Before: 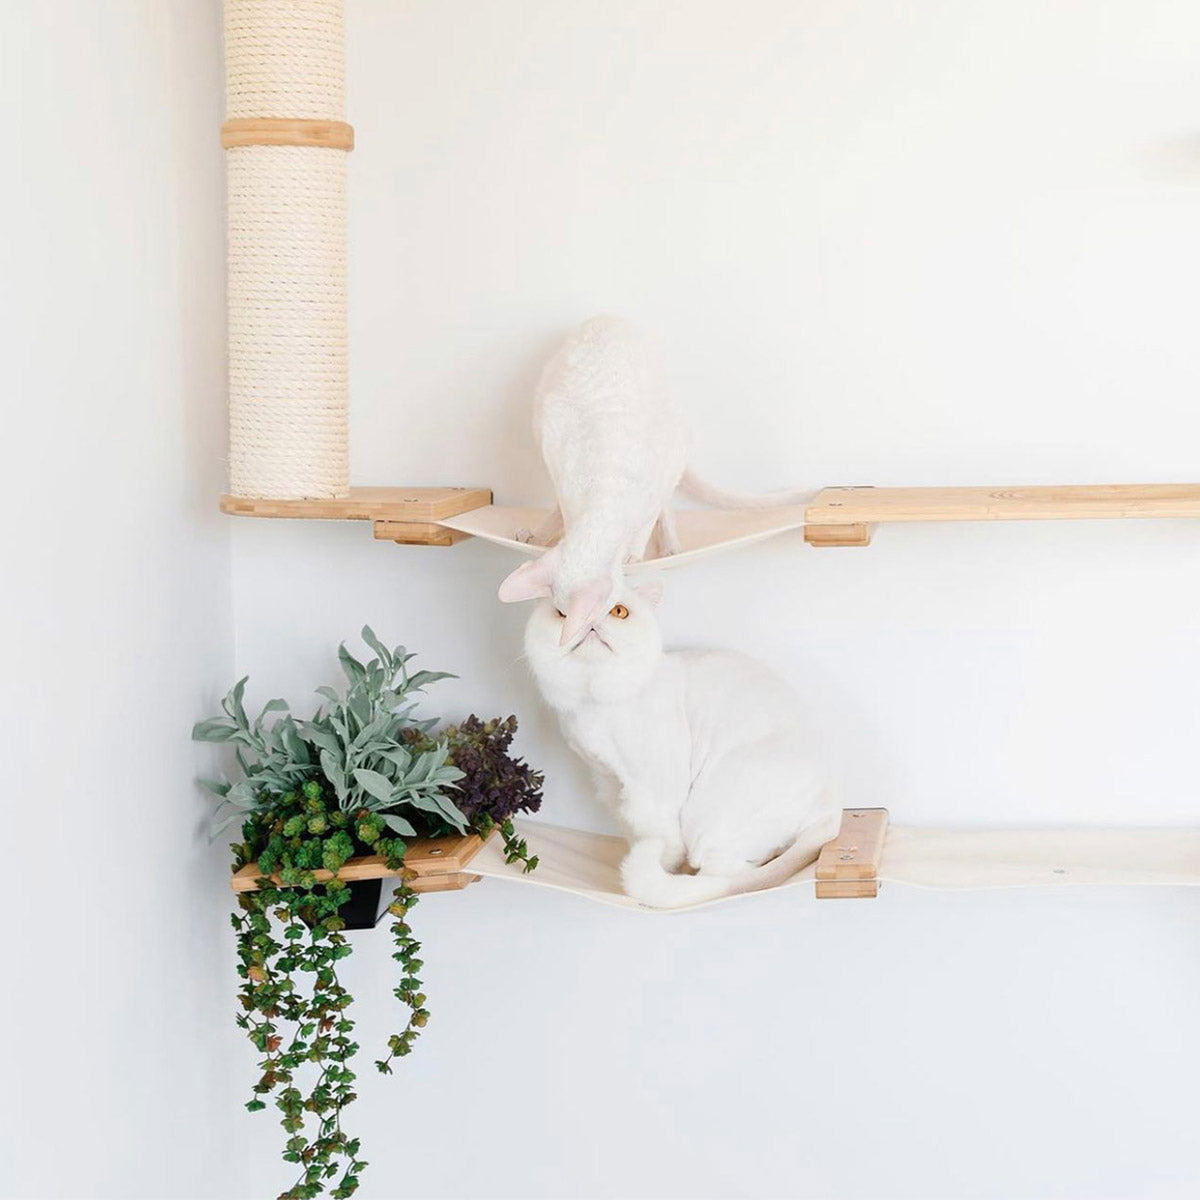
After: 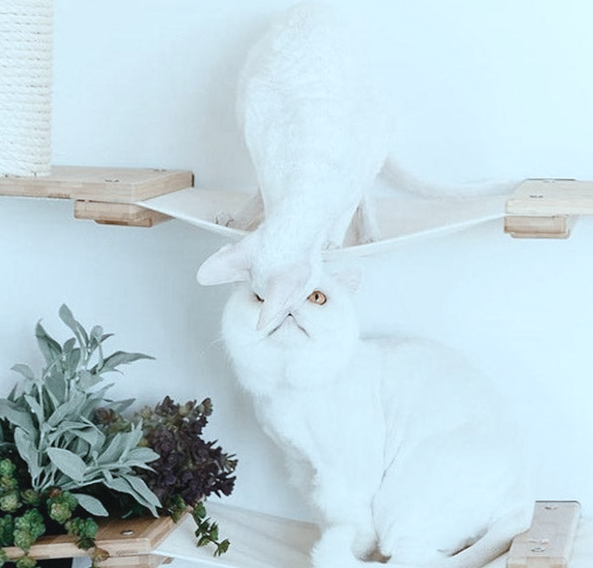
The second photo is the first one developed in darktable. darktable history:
crop: left 25%, top 25%, right 25%, bottom 25%
white balance: emerald 1
color correction: highlights a* -12.64, highlights b* -18.1, saturation 0.7
contrast brightness saturation: contrast 0.11, saturation -0.17
tone equalizer: on, module defaults
color balance rgb: shadows lift › chroma 2%, shadows lift › hue 250°, power › hue 326.4°, highlights gain › chroma 2%, highlights gain › hue 64.8°, global offset › luminance 0.5%, global offset › hue 58.8°, perceptual saturation grading › highlights -25%, perceptual saturation grading › shadows 30%, global vibrance 15%
rotate and perspective: rotation 1.57°, crop left 0.018, crop right 0.982, crop top 0.039, crop bottom 0.961
